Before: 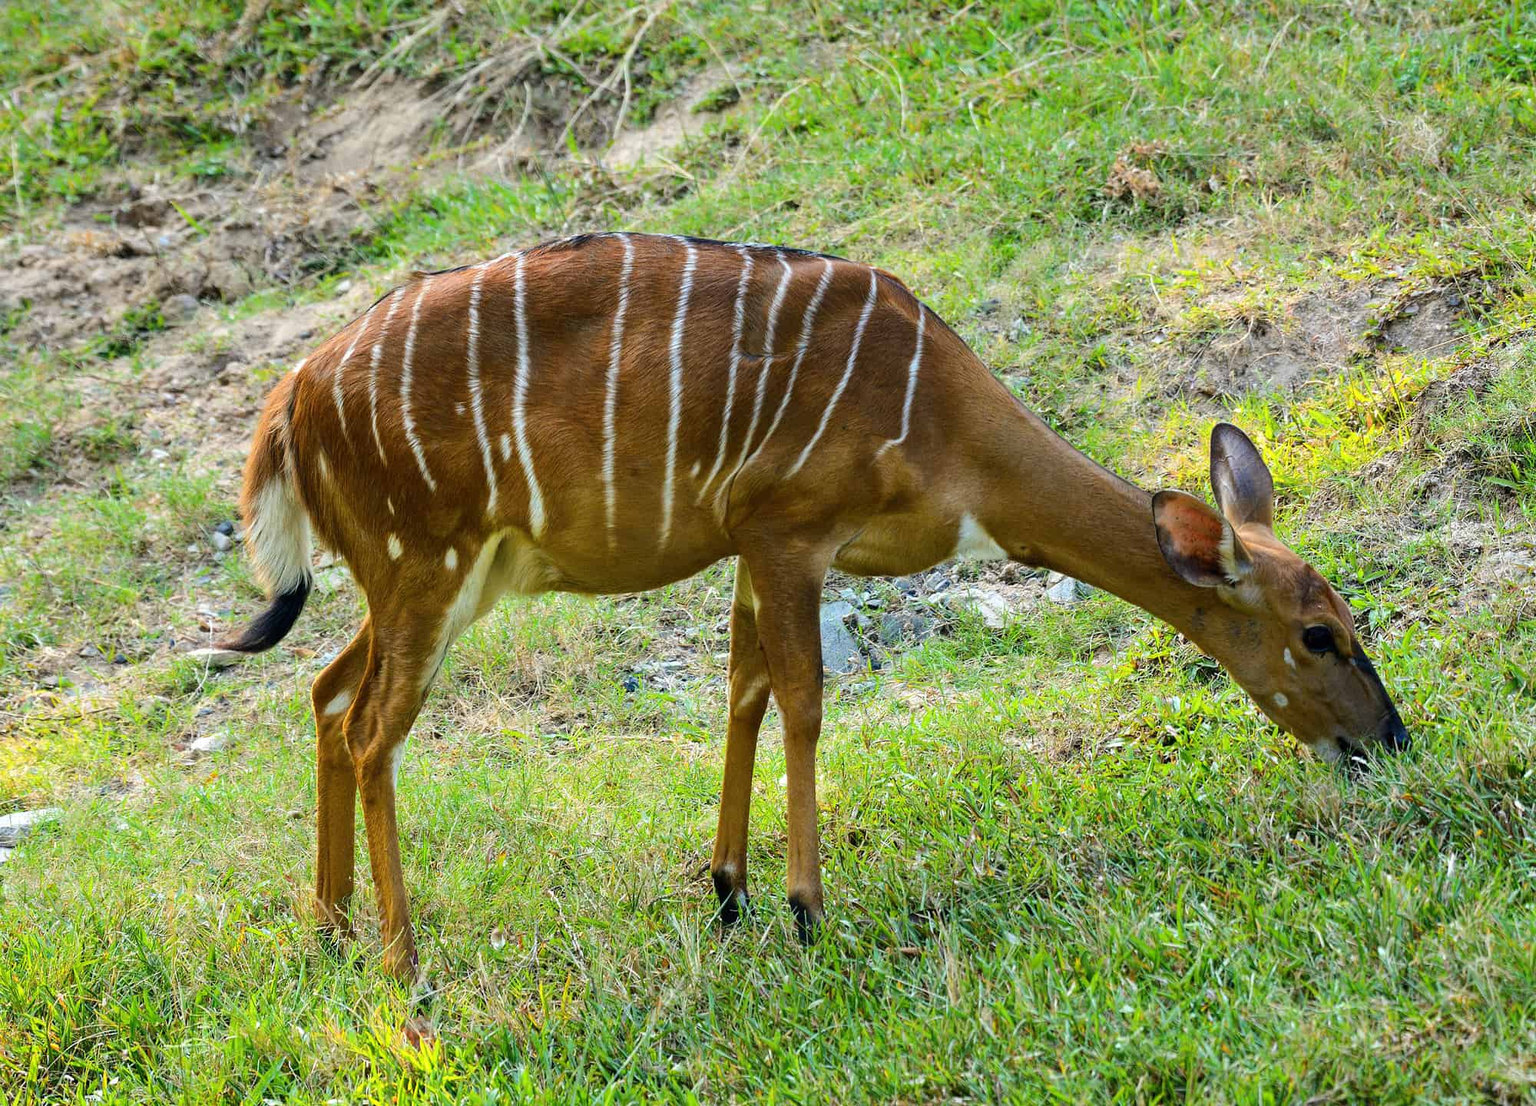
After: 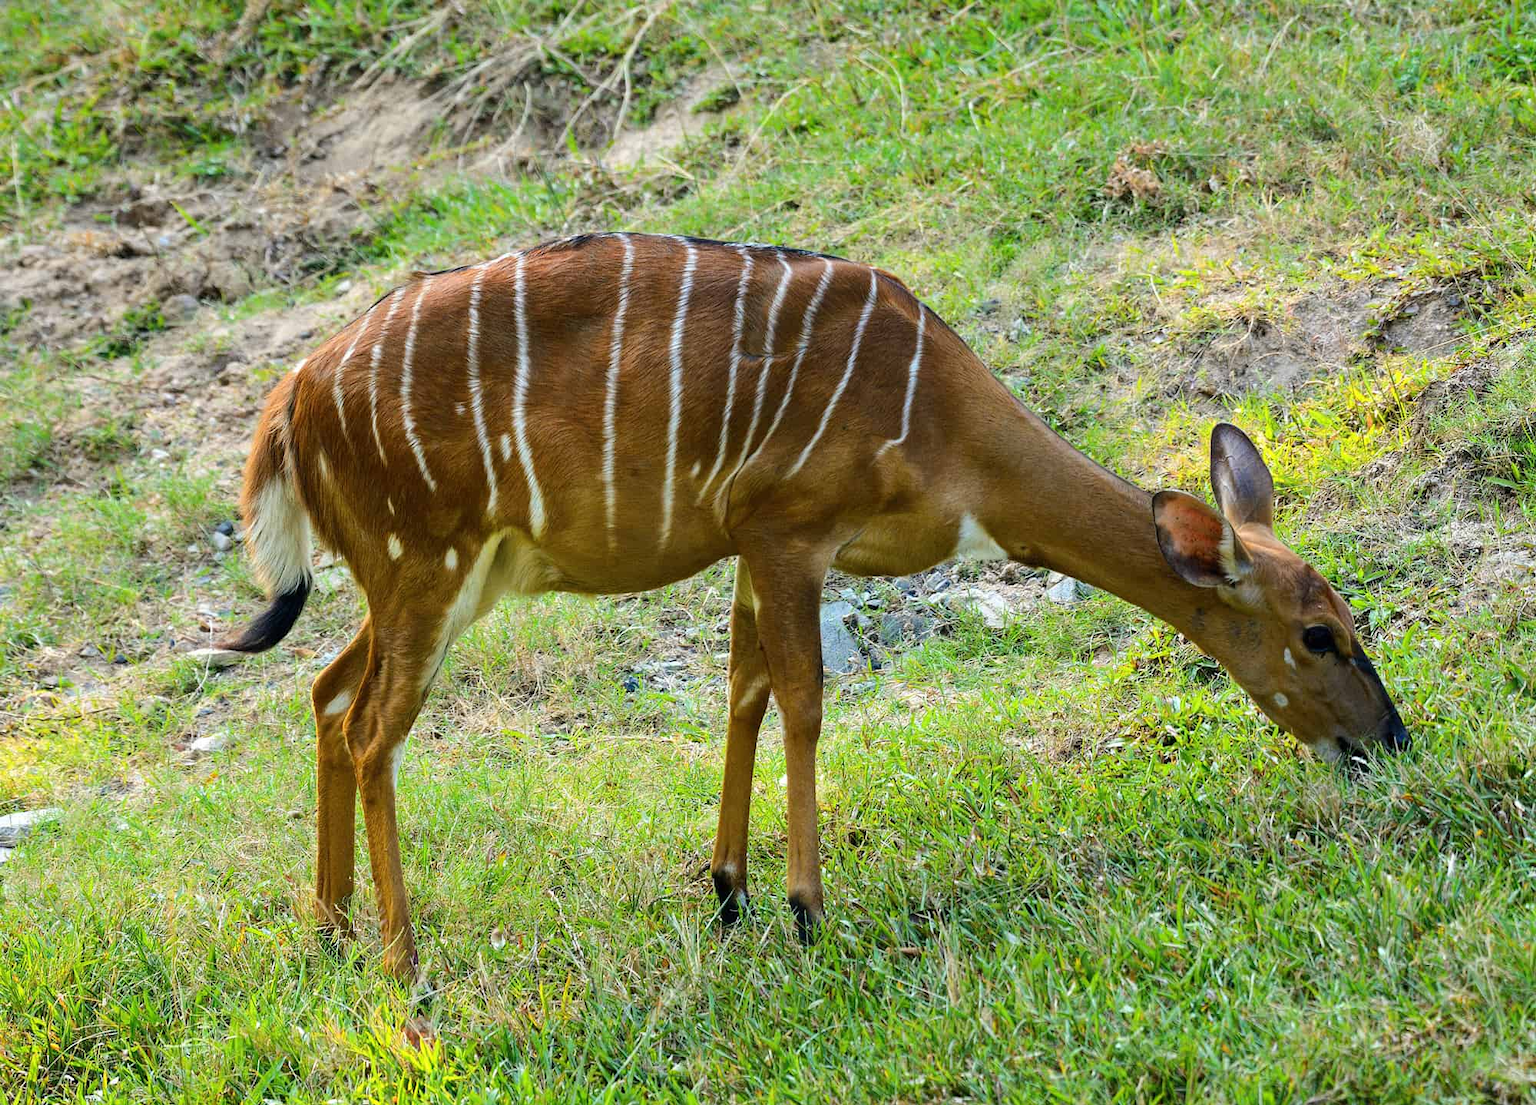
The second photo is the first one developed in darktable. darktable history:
color correction: highlights b* 0.006
